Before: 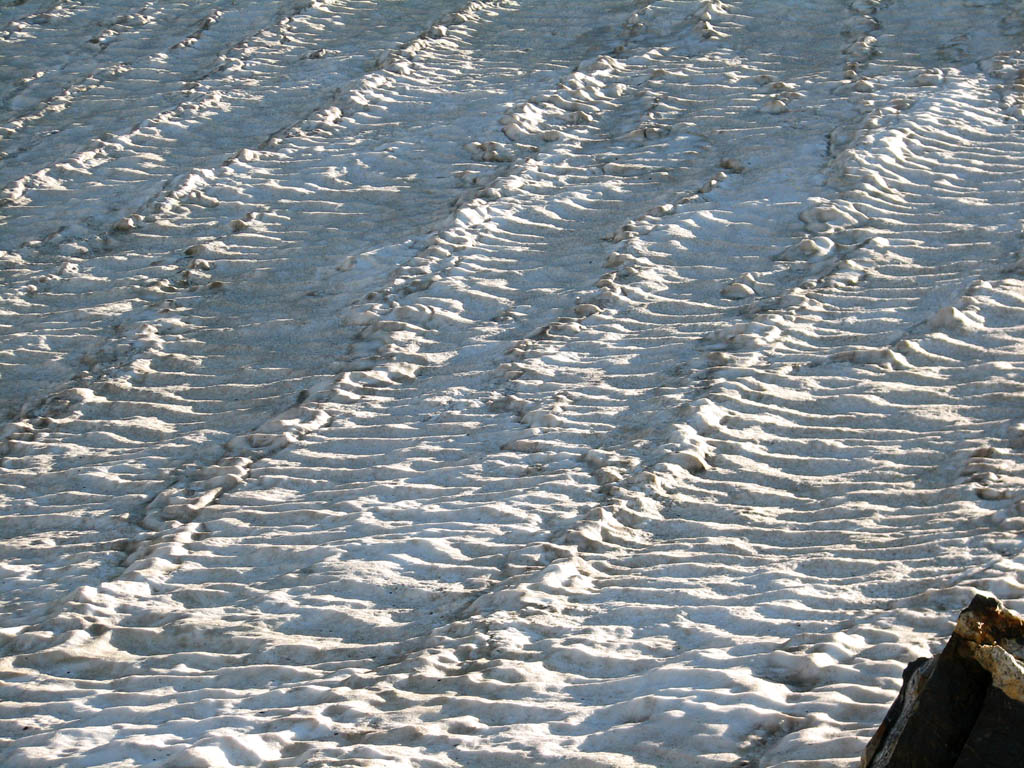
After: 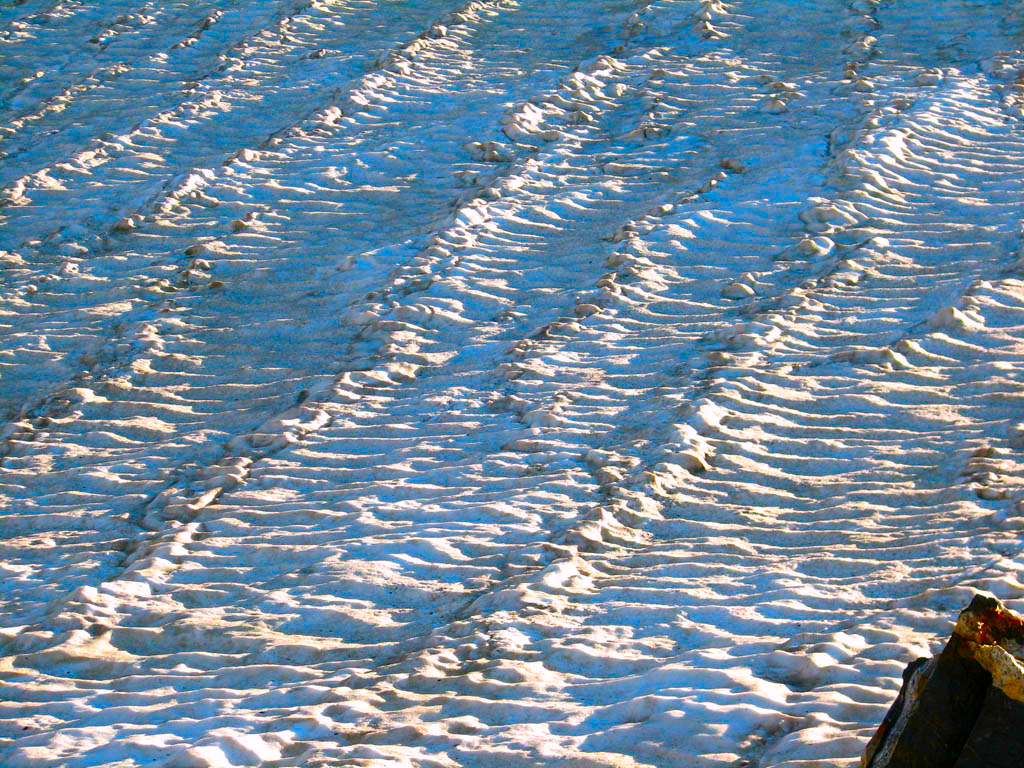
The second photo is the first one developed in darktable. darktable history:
color correction: highlights a* 1.55, highlights b* -1.77, saturation 2.53
